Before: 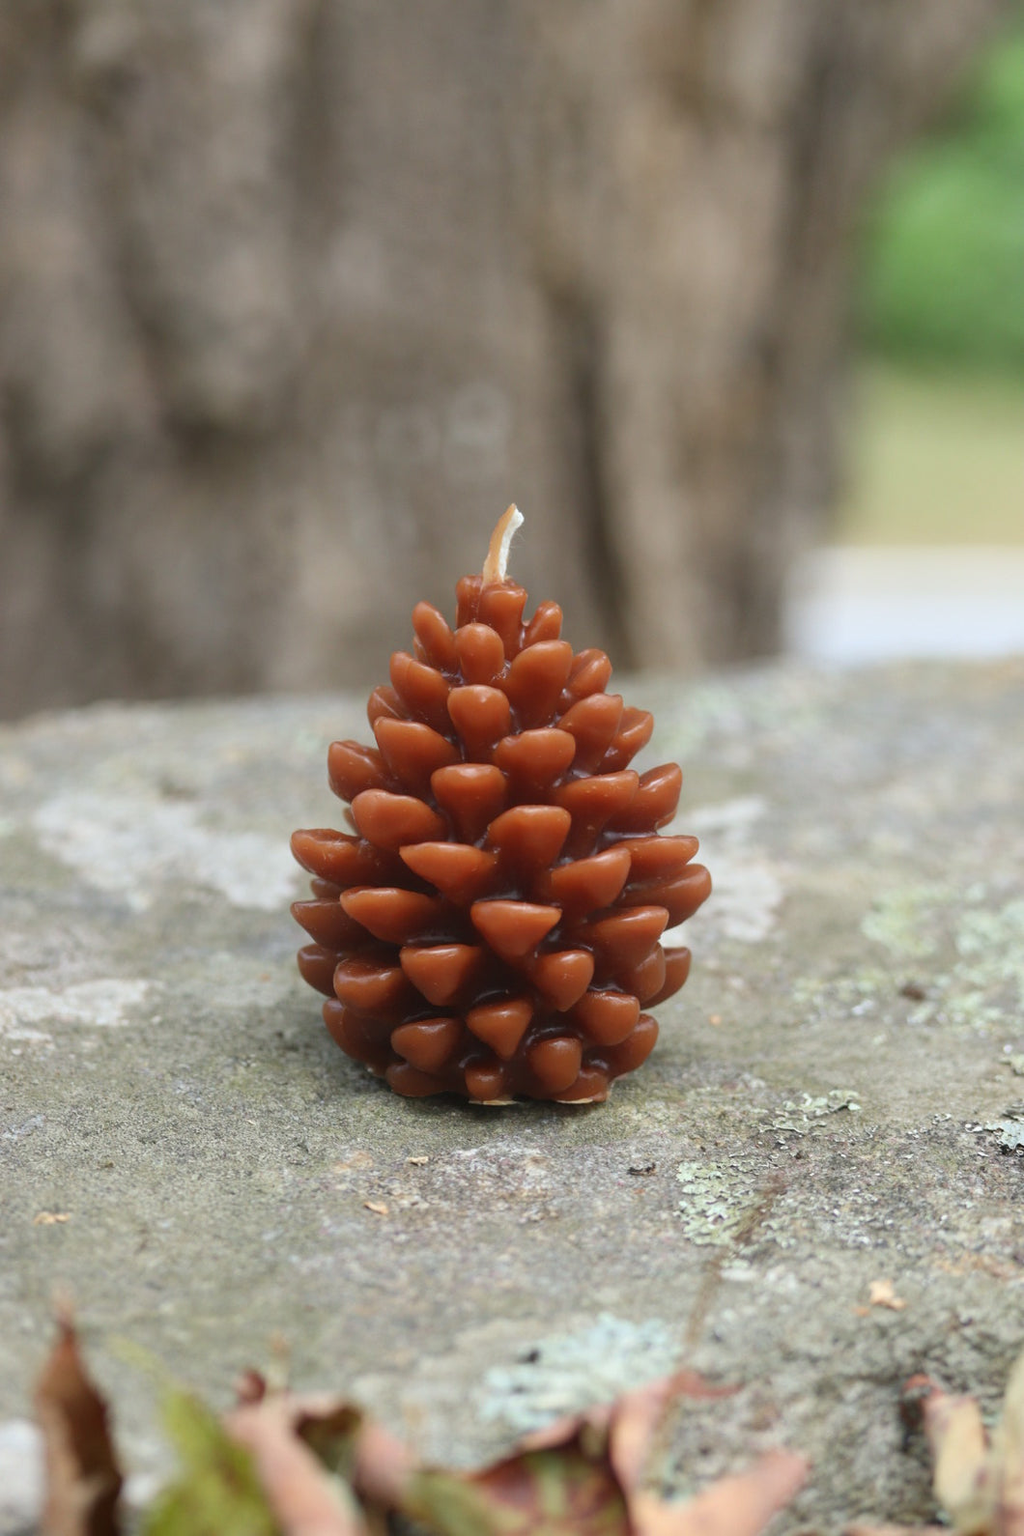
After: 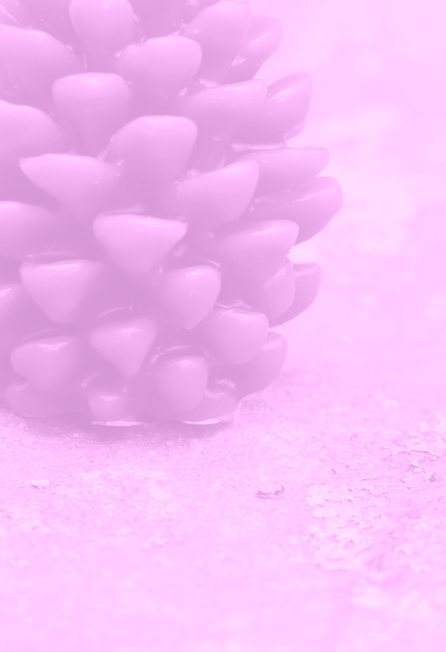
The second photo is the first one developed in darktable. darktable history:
colorize: hue 331.2°, saturation 75%, source mix 30.28%, lightness 70.52%, version 1
crop: left 37.221%, top 45.169%, right 20.63%, bottom 13.777%
